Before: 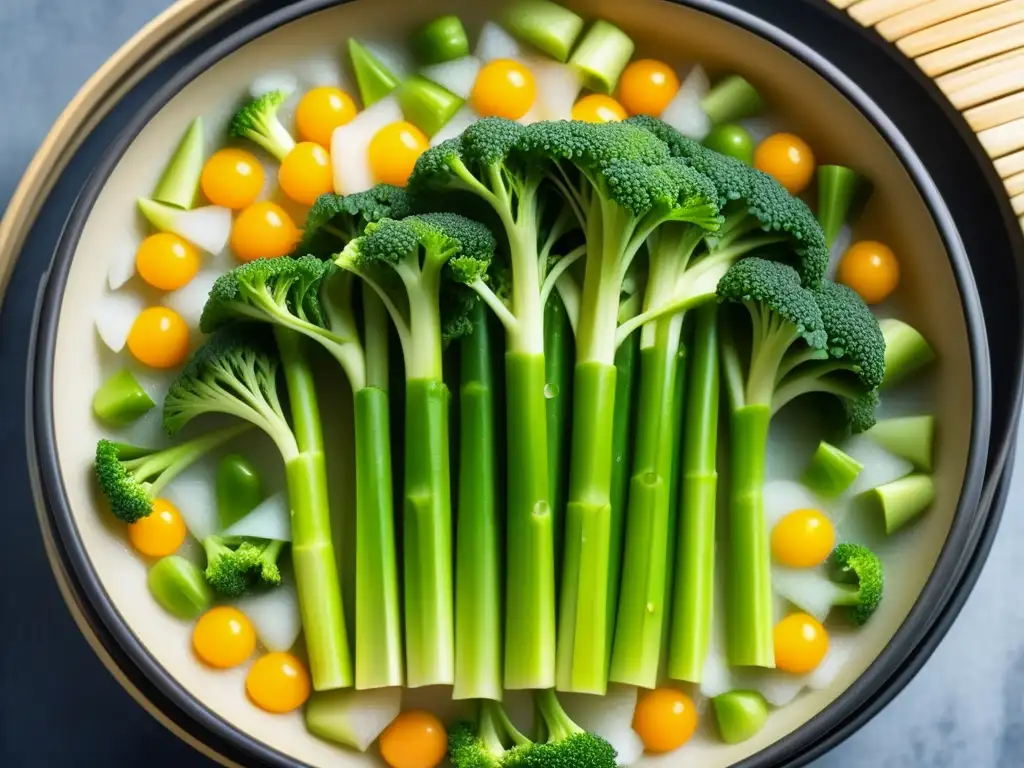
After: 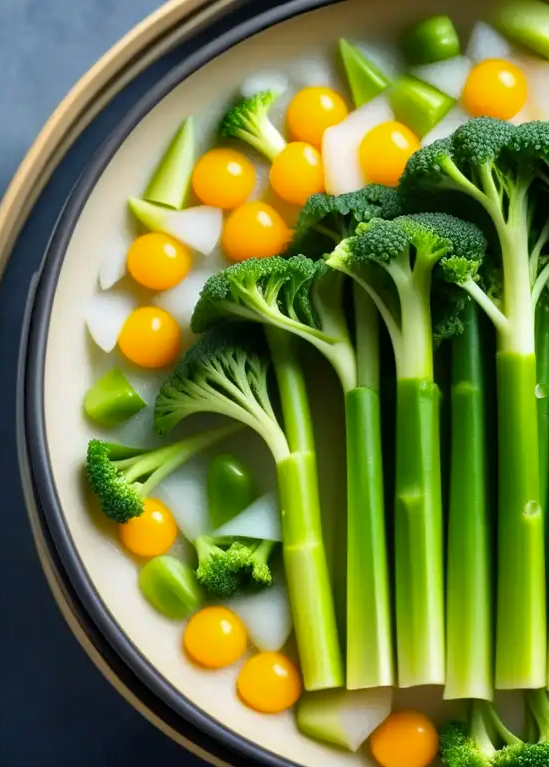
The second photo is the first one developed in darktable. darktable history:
haze removal: adaptive false
crop: left 0.898%, right 45.468%, bottom 0.091%
